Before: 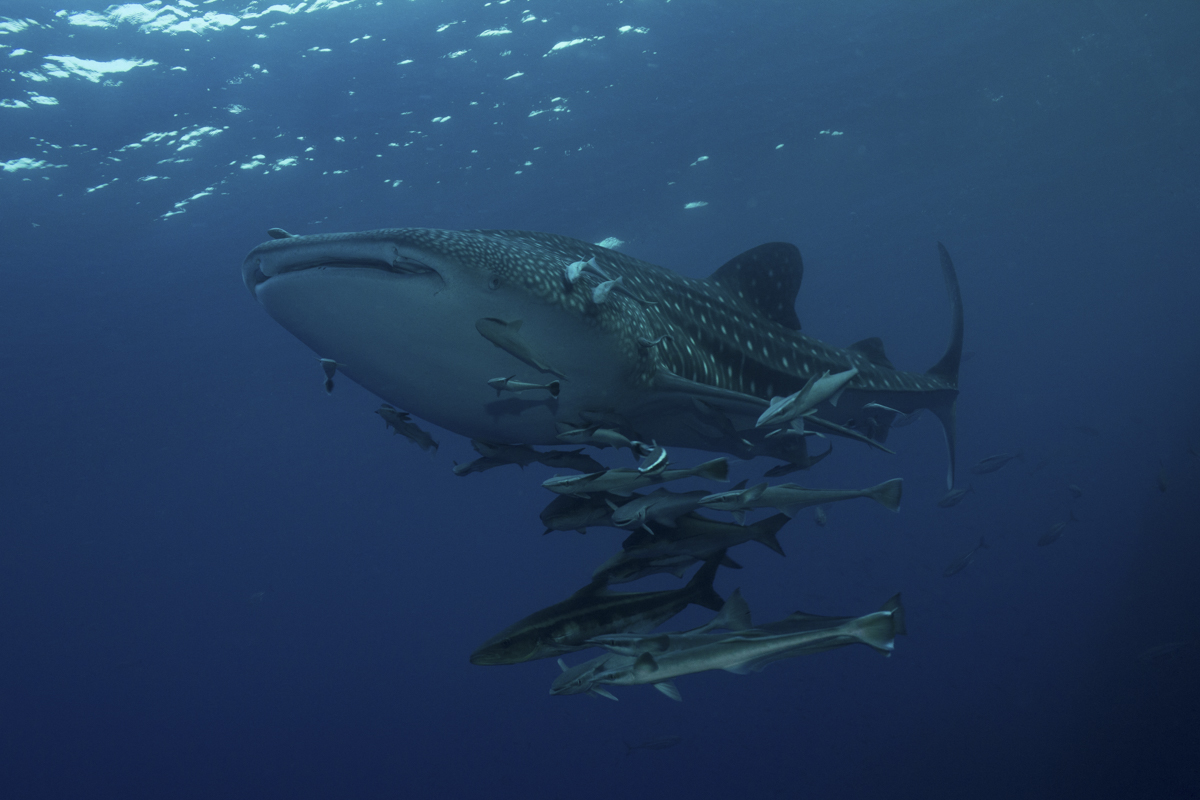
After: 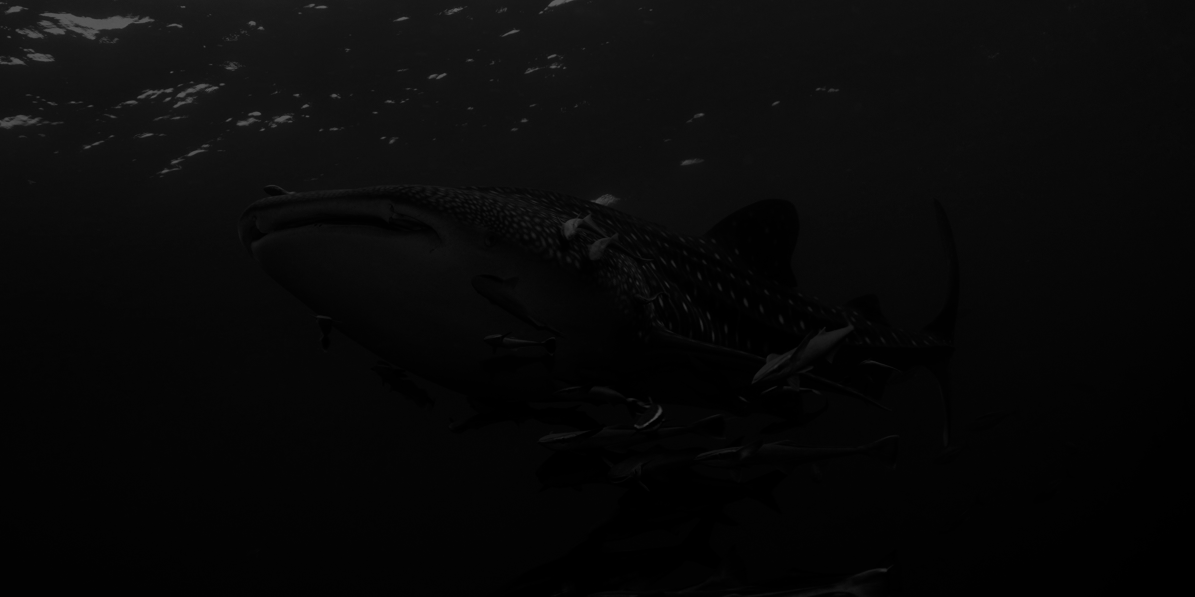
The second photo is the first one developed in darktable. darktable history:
crop: left 0.387%, top 5.469%, bottom 19.809%
contrast brightness saturation: contrast 0.02, brightness -1, saturation -1
white balance: red 0.766, blue 1.537
filmic rgb: black relative exposure -7.65 EV, white relative exposure 4.56 EV, hardness 3.61
